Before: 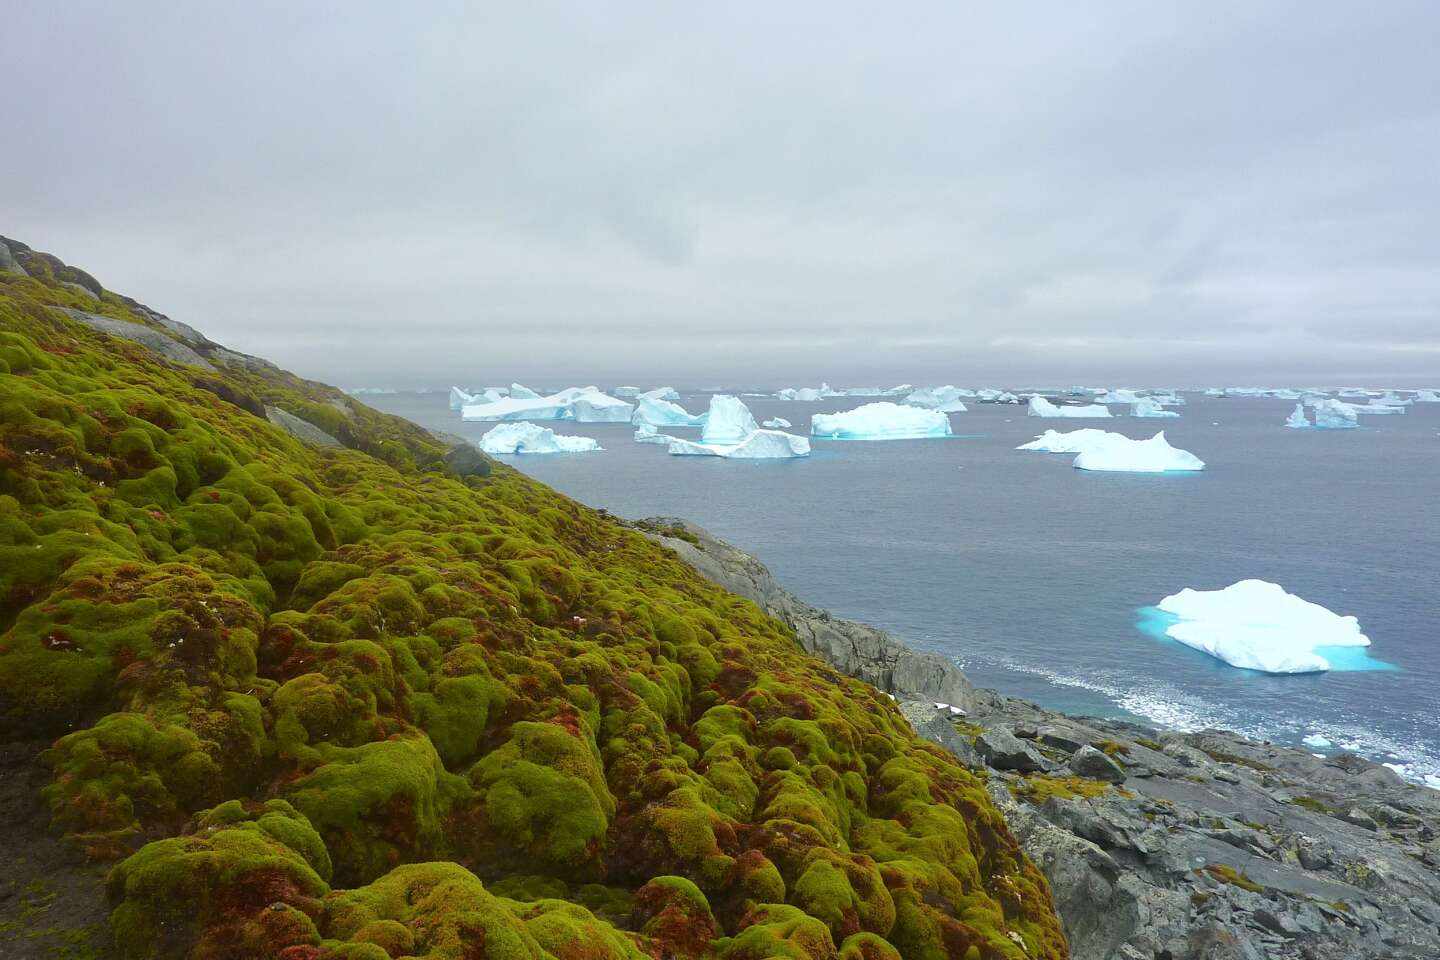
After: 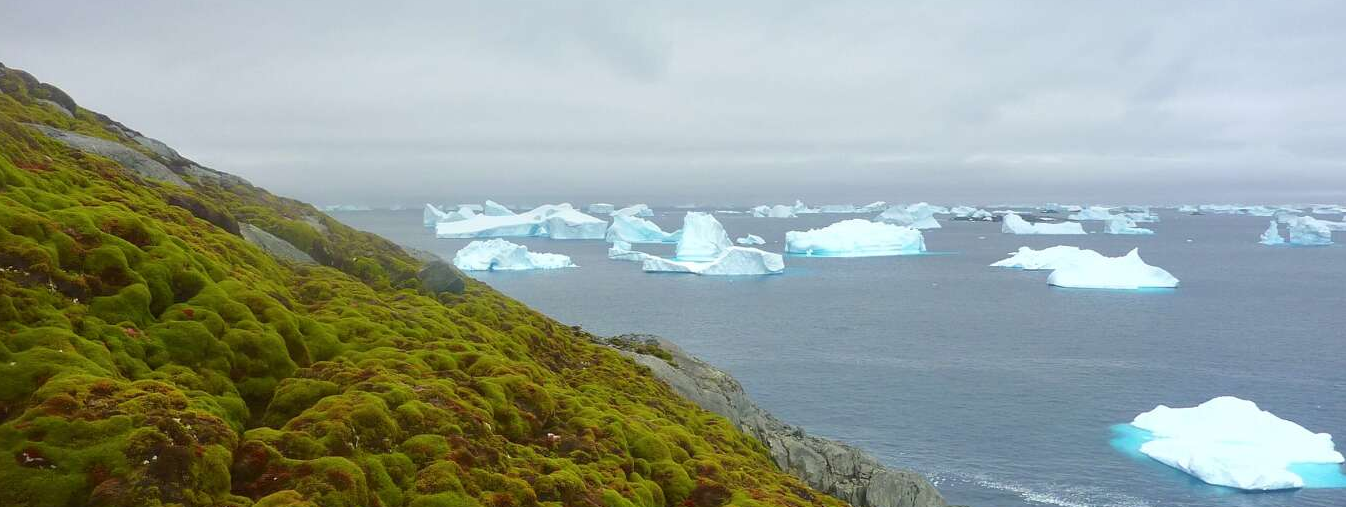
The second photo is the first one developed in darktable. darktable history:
crop: left 1.821%, top 19.124%, right 4.665%, bottom 28.051%
